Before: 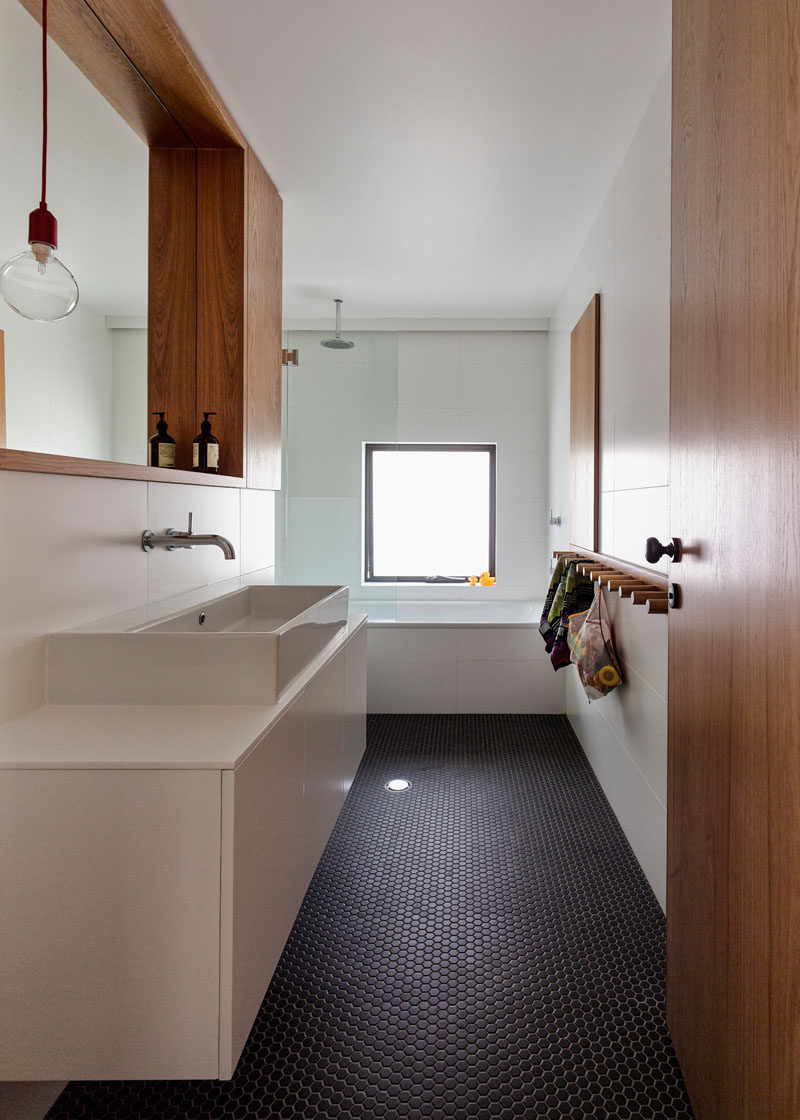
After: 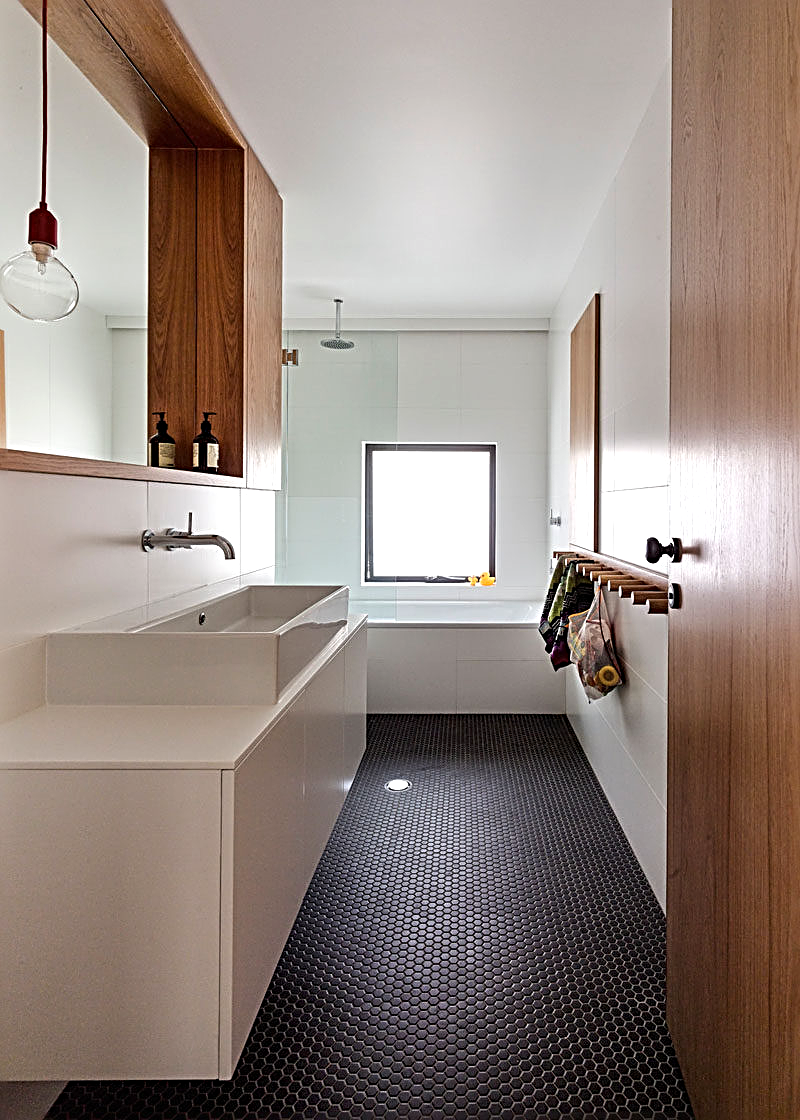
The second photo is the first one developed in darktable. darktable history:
exposure: exposure 0.298 EV, compensate highlight preservation false
sharpen: radius 3.044, amount 0.768
